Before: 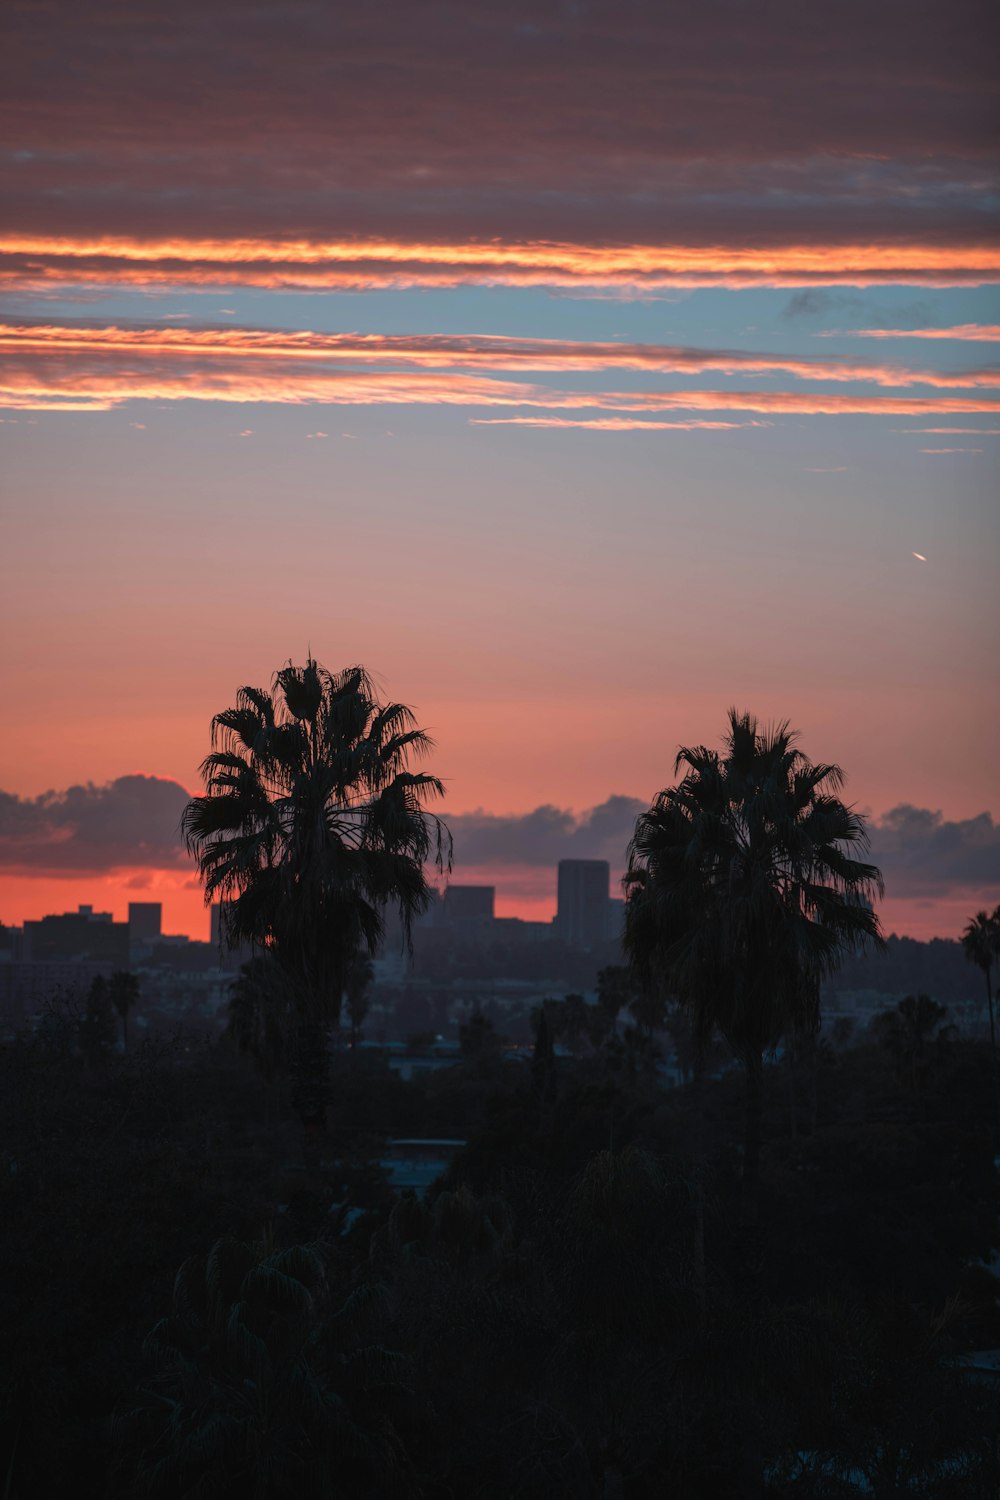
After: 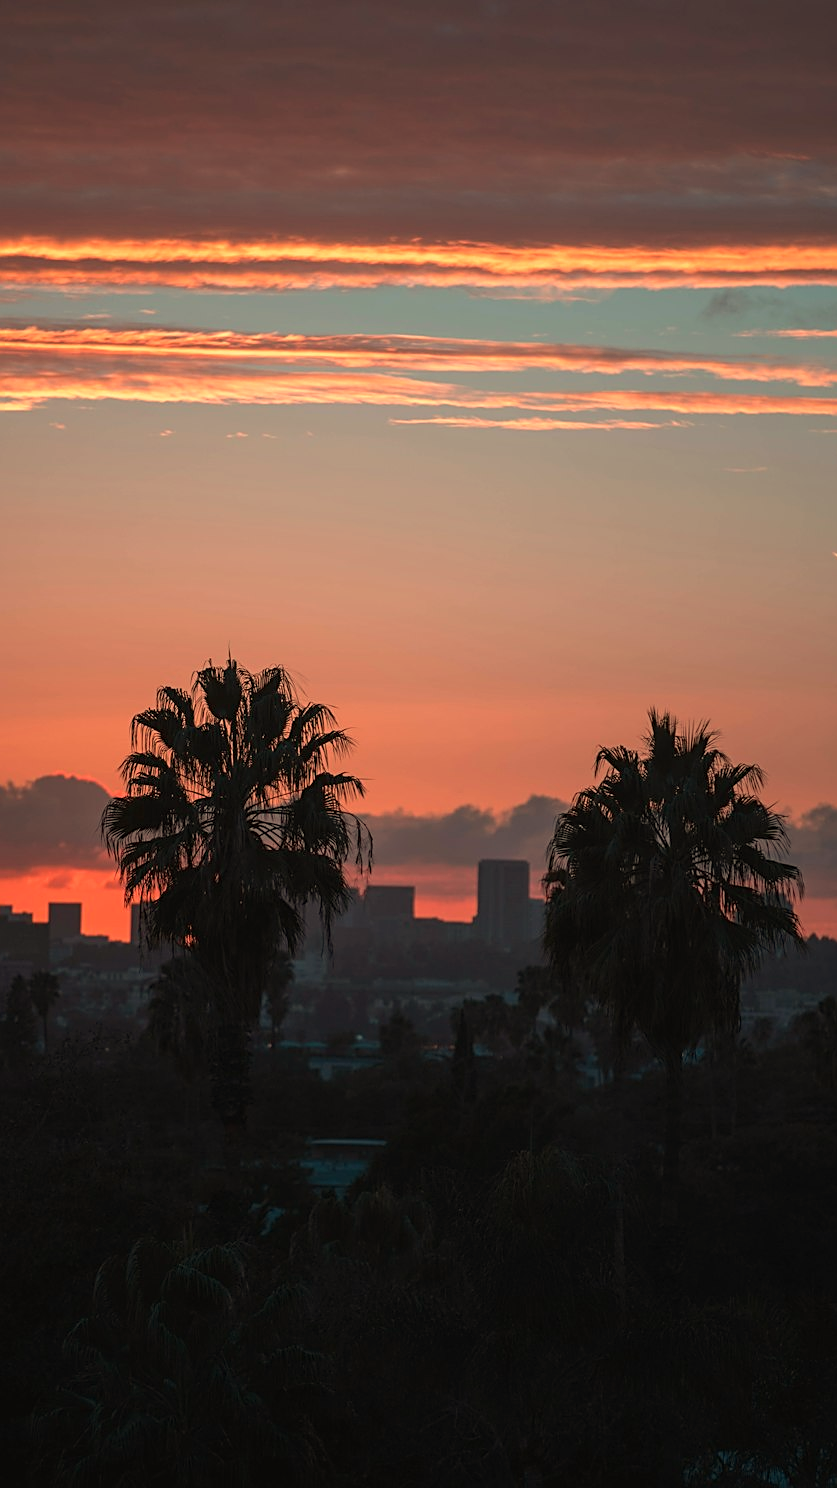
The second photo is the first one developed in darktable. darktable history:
crop: left 8.026%, right 7.374%
white balance: red 1.123, blue 0.83
sharpen: on, module defaults
